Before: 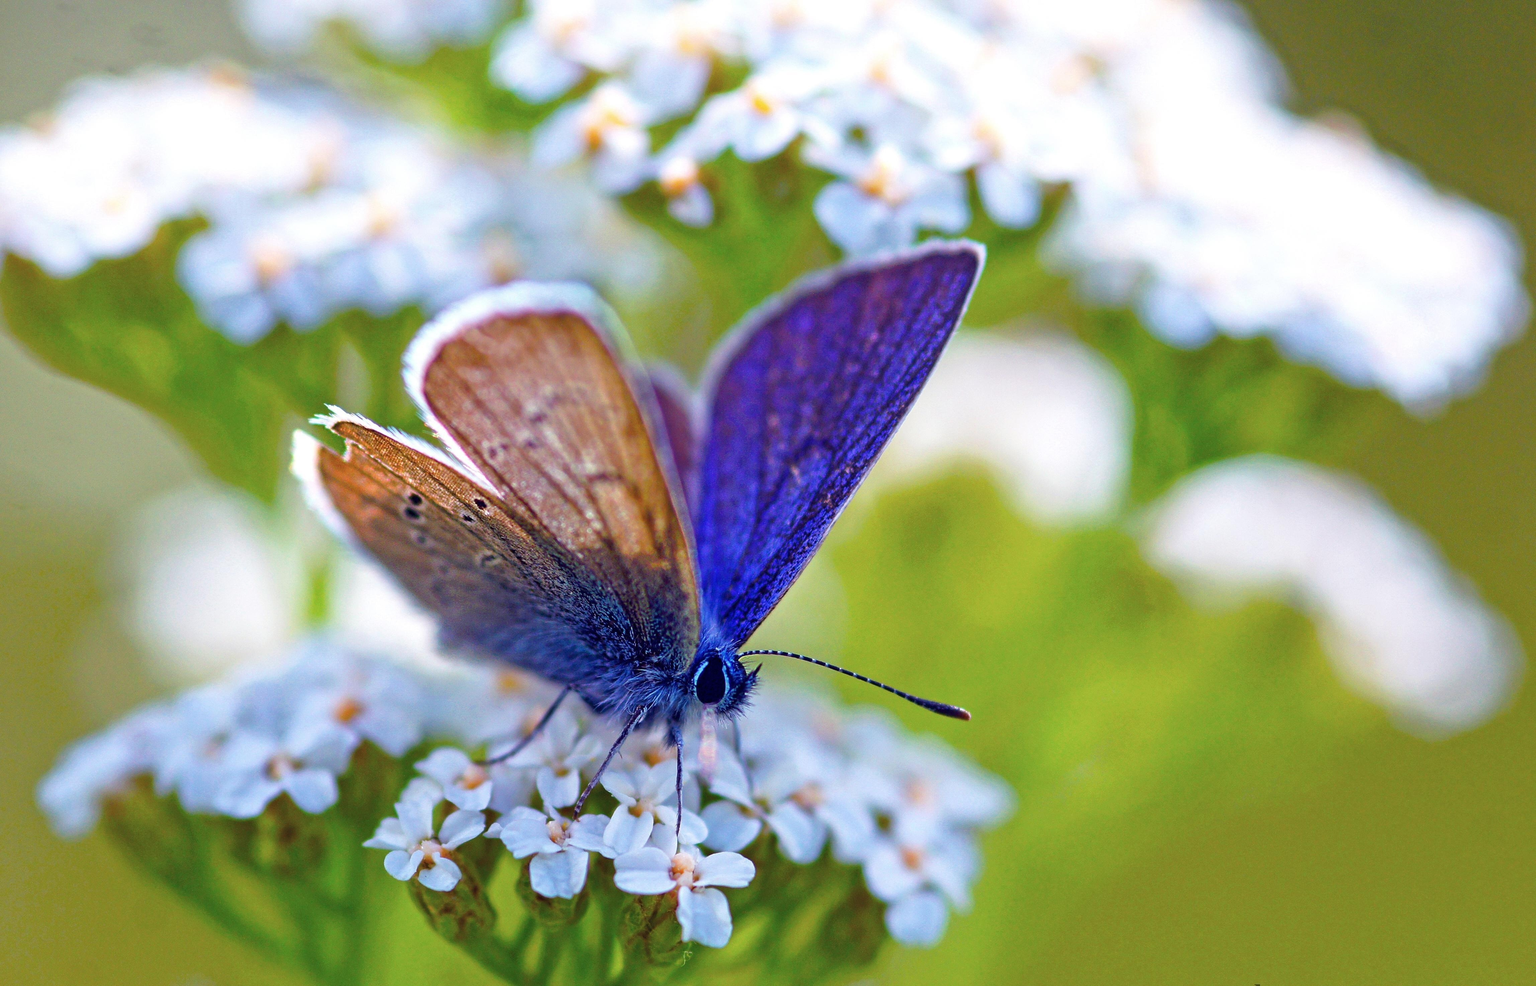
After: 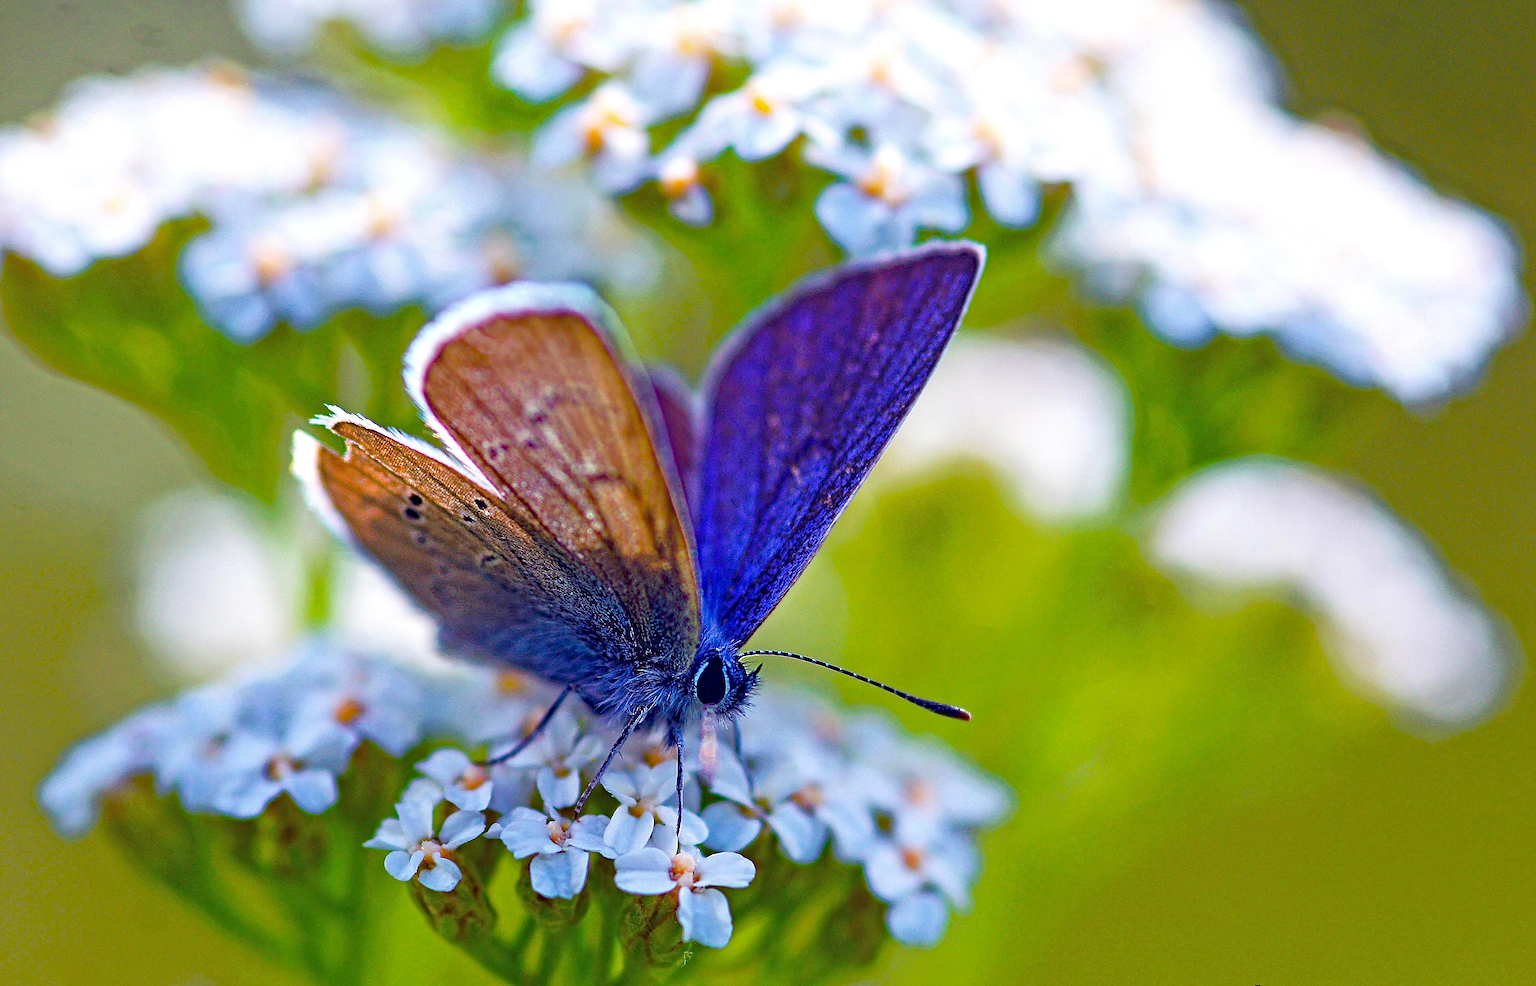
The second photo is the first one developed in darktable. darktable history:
sharpen: radius 1.403, amount 1.267, threshold 0.654
haze removal: strength 0.508, distance 0.427, compatibility mode true
